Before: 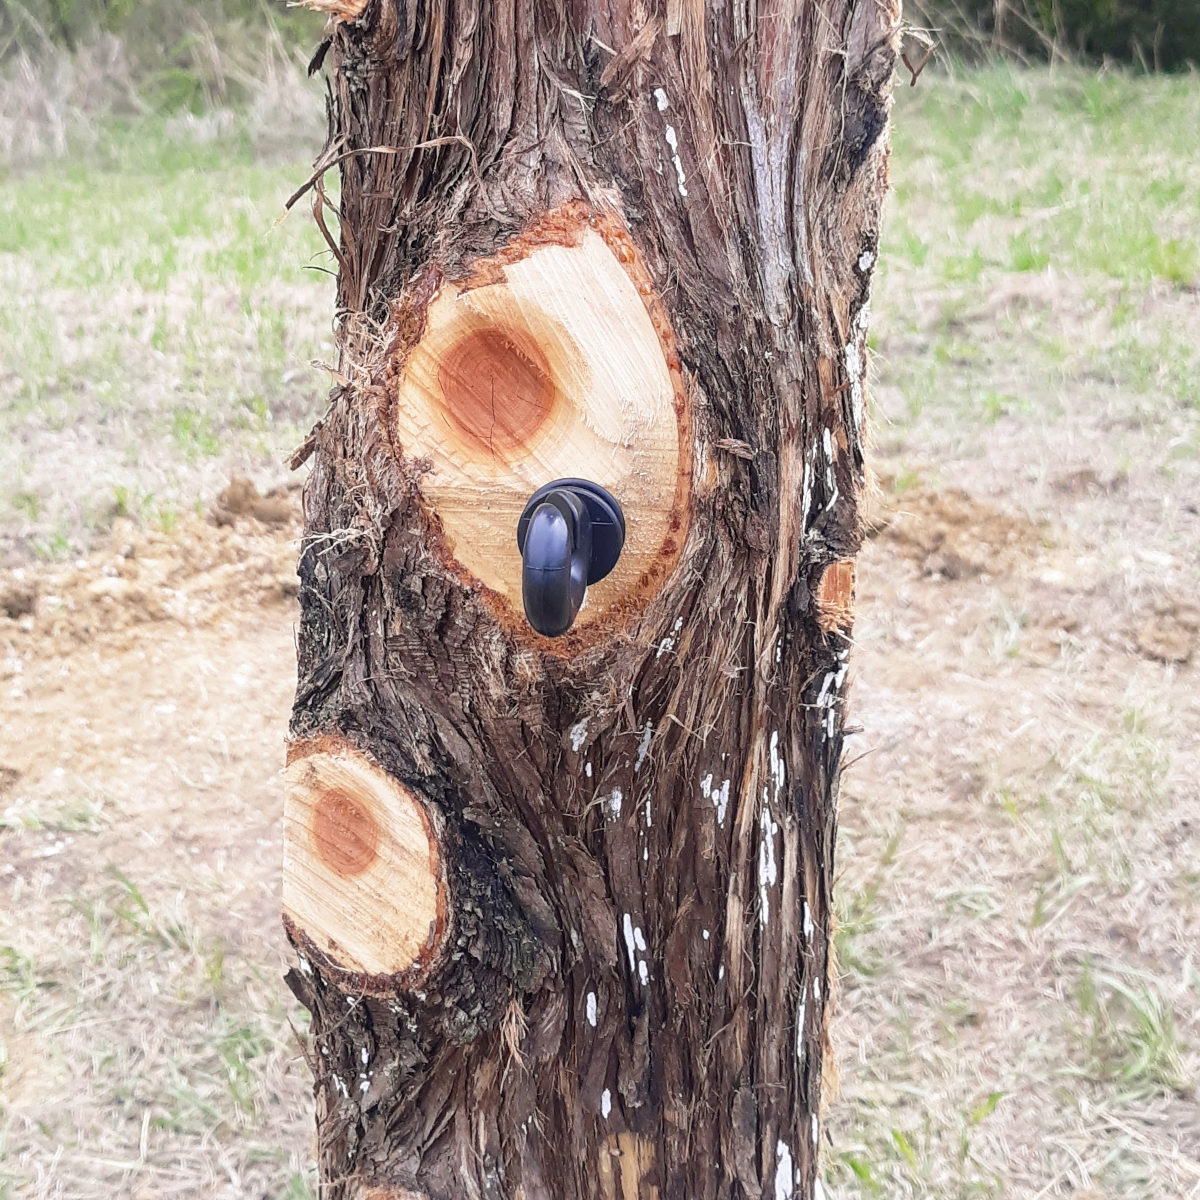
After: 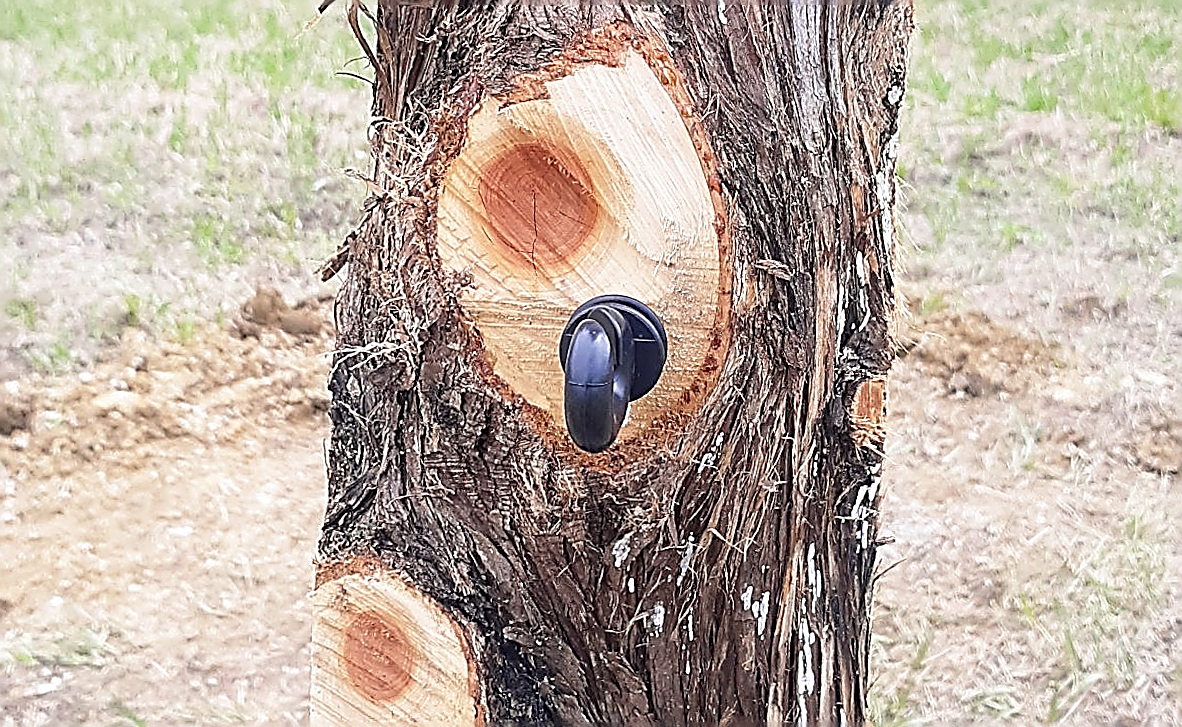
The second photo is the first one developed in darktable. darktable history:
crop: top 11.166%, bottom 22.168%
color correction: saturation 0.98
rotate and perspective: rotation -0.013°, lens shift (vertical) -0.027, lens shift (horizontal) 0.178, crop left 0.016, crop right 0.989, crop top 0.082, crop bottom 0.918
sharpen: amount 2
